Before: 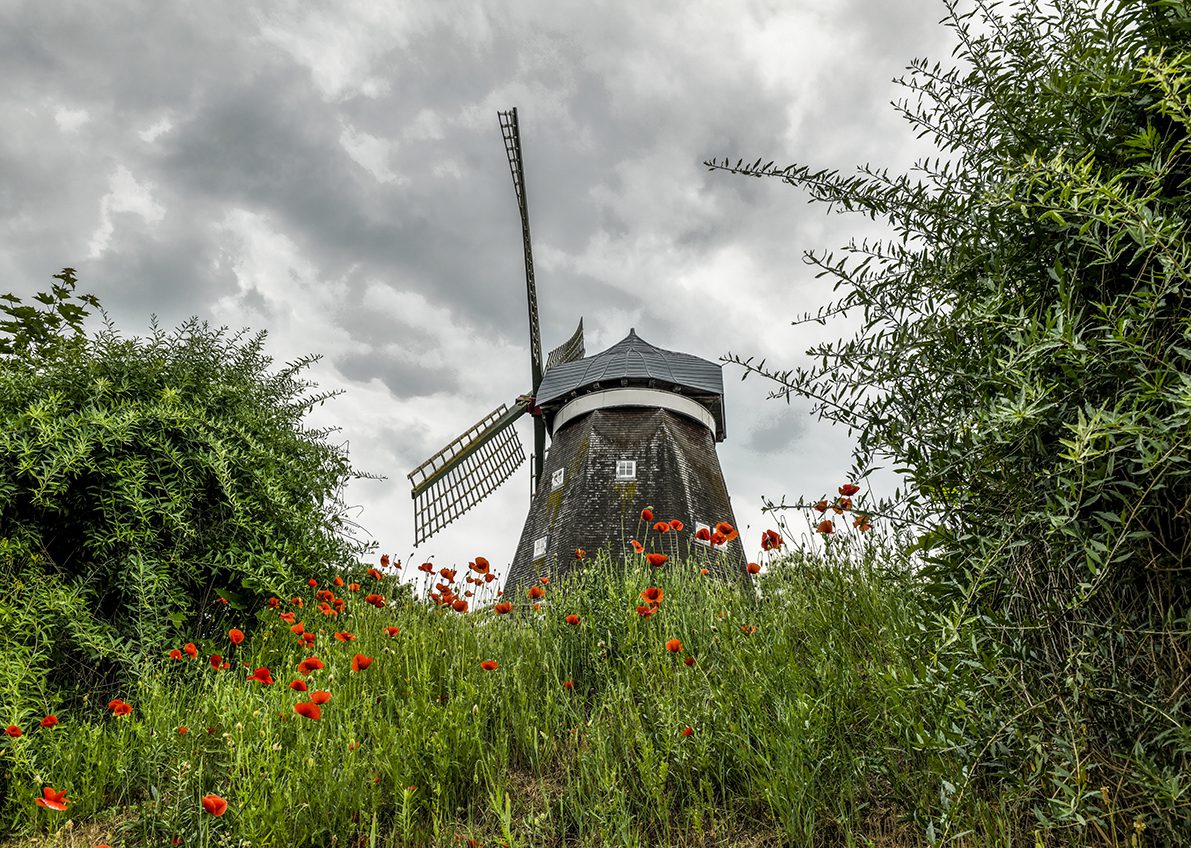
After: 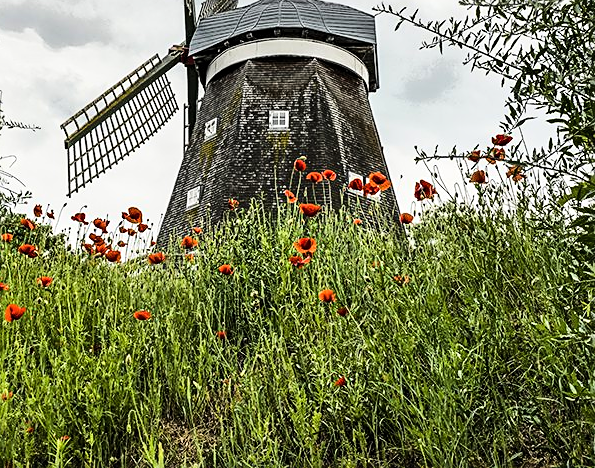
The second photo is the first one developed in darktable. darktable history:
base curve: curves: ch0 [(0, 0) (0.036, 0.025) (0.121, 0.166) (0.206, 0.329) (0.605, 0.79) (1, 1)]
sharpen: amount 0.499
crop: left 29.2%, top 41.29%, right 20.764%, bottom 3.497%
